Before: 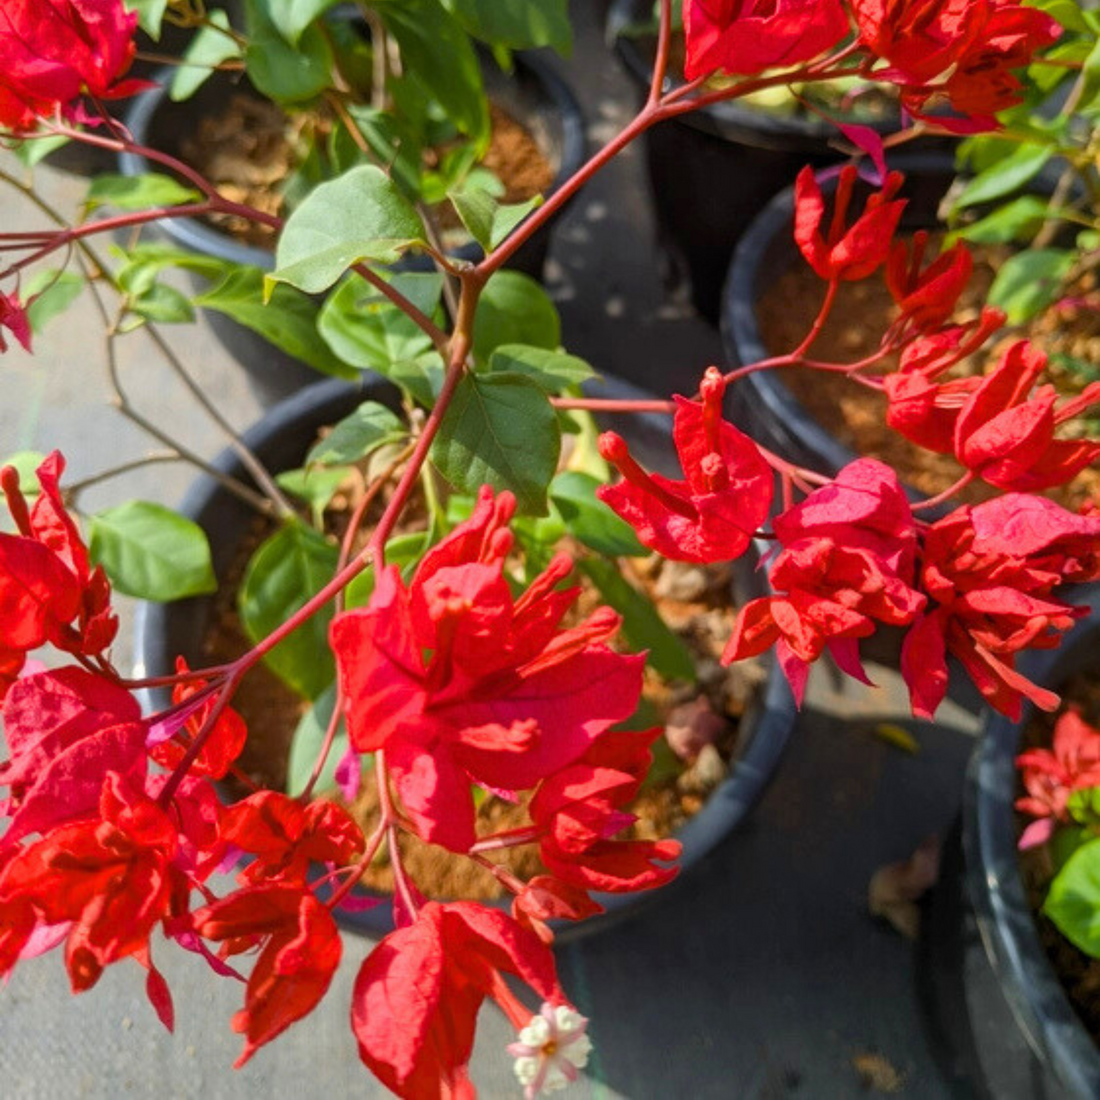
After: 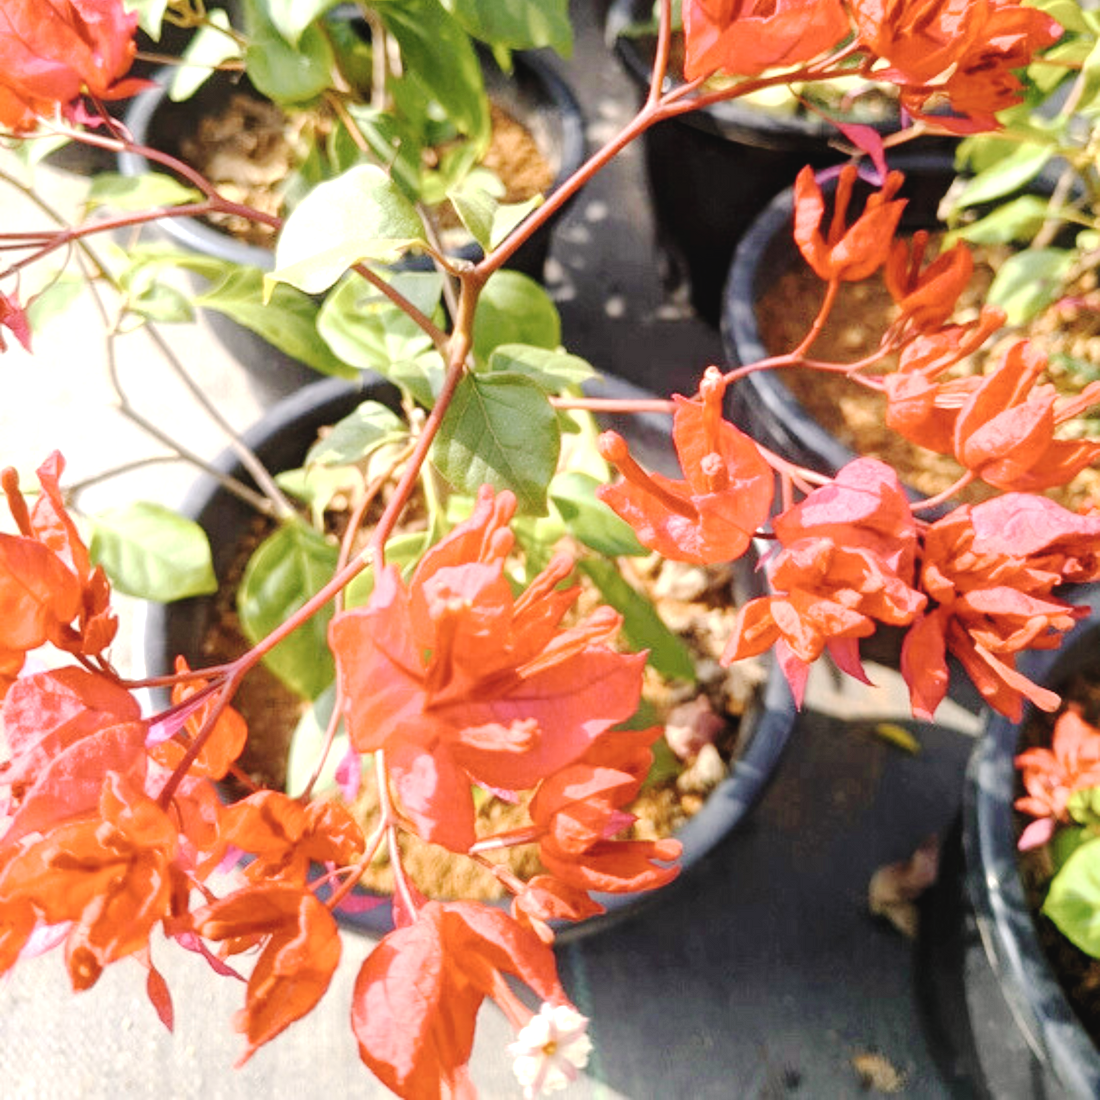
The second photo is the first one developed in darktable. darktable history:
tone curve: curves: ch0 [(0, 0) (0.003, 0.036) (0.011, 0.039) (0.025, 0.039) (0.044, 0.043) (0.069, 0.05) (0.1, 0.072) (0.136, 0.102) (0.177, 0.144) (0.224, 0.204) (0.277, 0.288) (0.335, 0.384) (0.399, 0.477) (0.468, 0.575) (0.543, 0.652) (0.623, 0.724) (0.709, 0.785) (0.801, 0.851) (0.898, 0.915) (1, 1)], preserve colors none
exposure: black level correction 0, exposure 1.173 EV, compensate exposure bias true, compensate highlight preservation false
color correction: highlights a* 5.59, highlights b* 5.24, saturation 0.68
